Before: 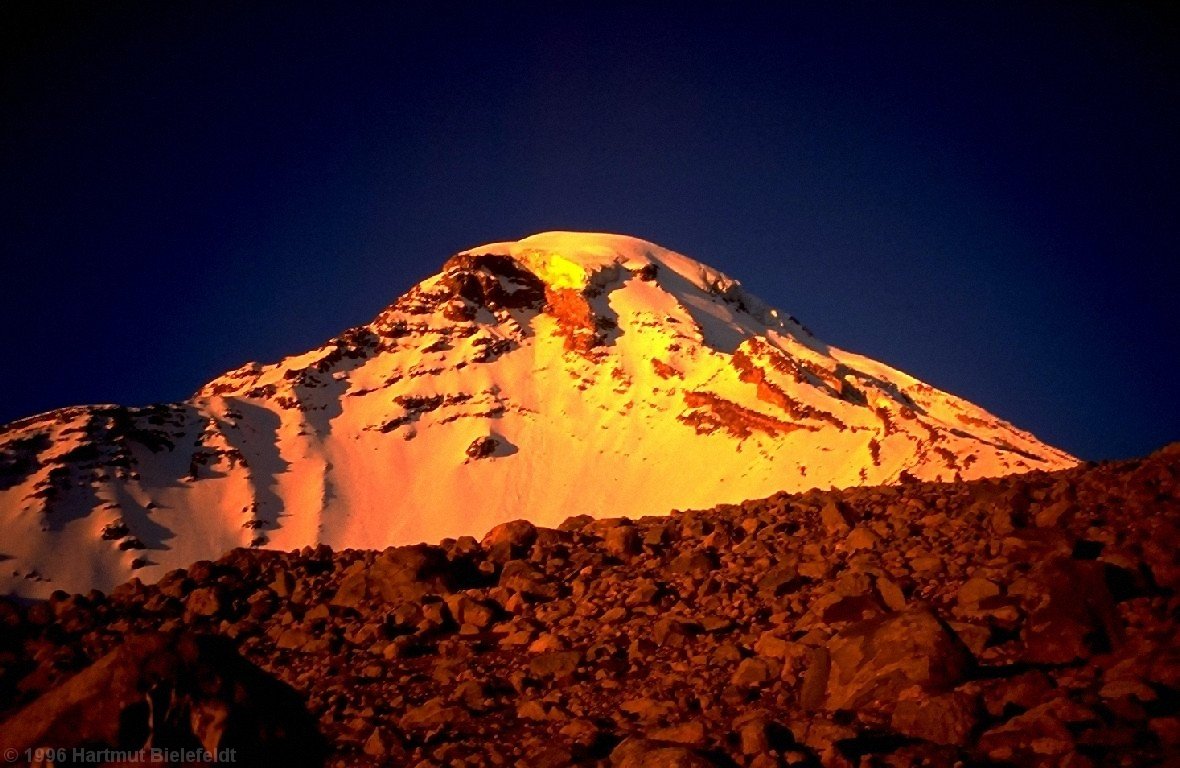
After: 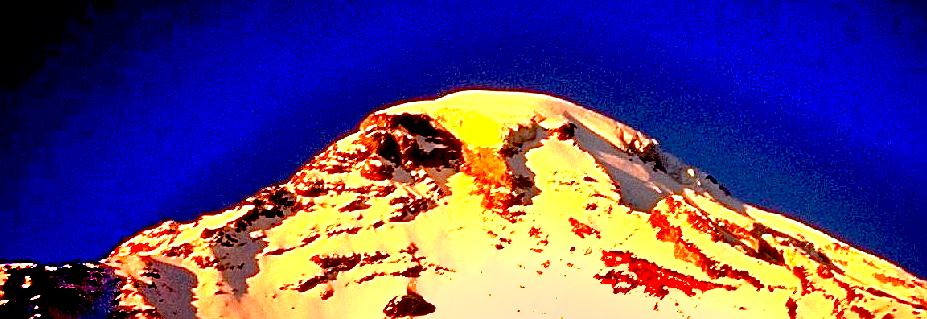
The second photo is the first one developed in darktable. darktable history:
color zones: curves: ch0 [(0, 0.5) (0.143, 0.5) (0.286, 0.5) (0.429, 0.5) (0.571, 0.5) (0.714, 0.476) (0.857, 0.5) (1, 0.5)]; ch2 [(0, 0.5) (0.143, 0.5) (0.286, 0.5) (0.429, 0.5) (0.571, 0.5) (0.714, 0.487) (0.857, 0.5) (1, 0.5)]
sharpen: on, module defaults
crop: left 7.036%, top 18.398%, right 14.379%, bottom 40.043%
exposure: black level correction 0.016, exposure 1.774 EV, compensate highlight preservation false
shadows and highlights: shadows color adjustment 97.66%, soften with gaussian
